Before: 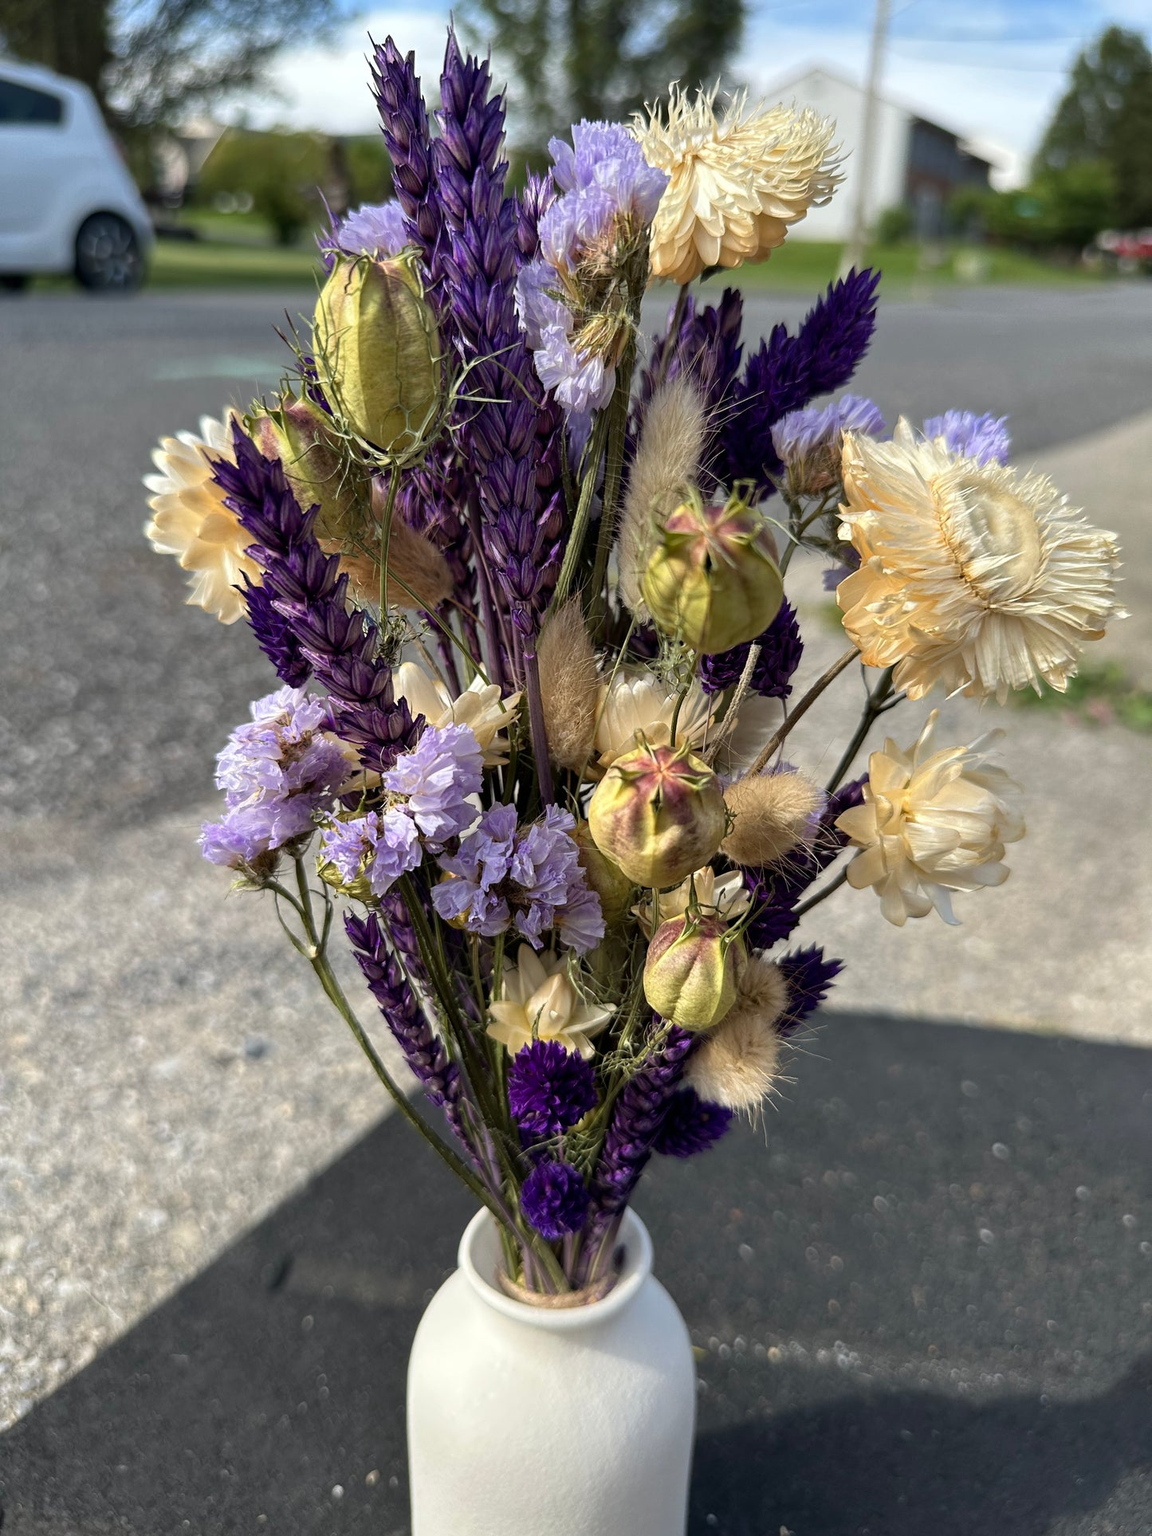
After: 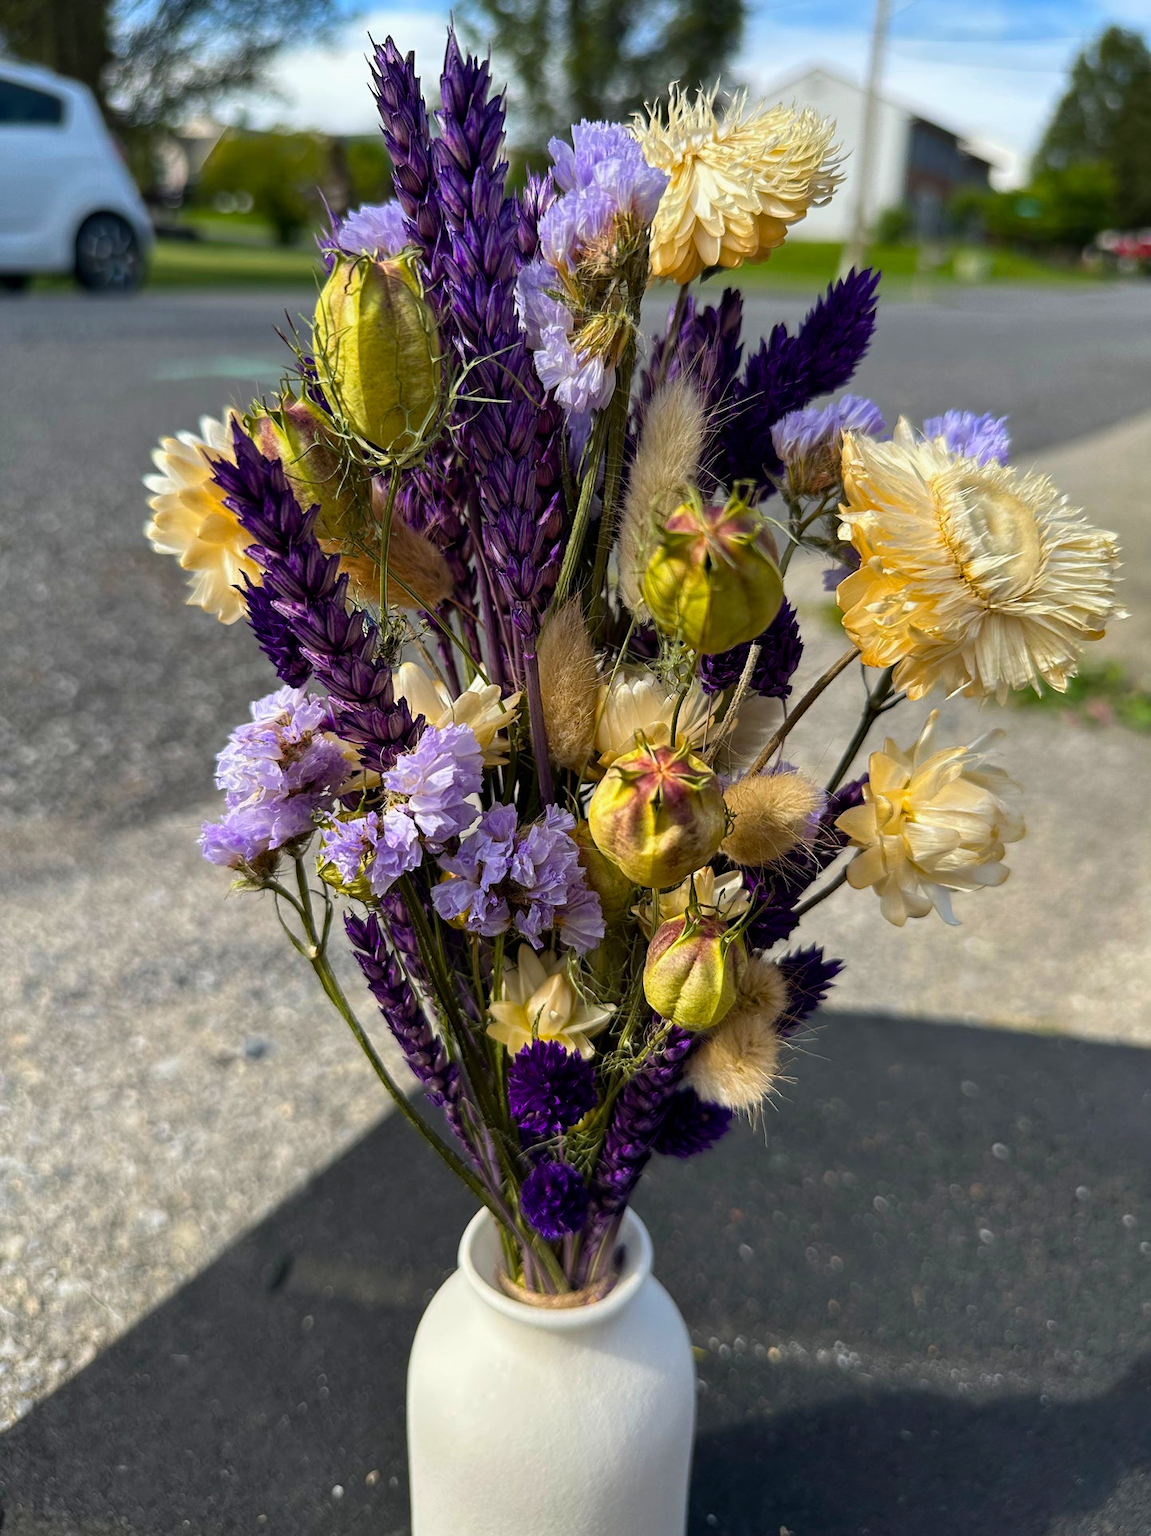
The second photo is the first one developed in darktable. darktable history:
exposure: exposure -0.216 EV, compensate highlight preservation false
color balance rgb: shadows lift › luminance -9.841%, highlights gain › luminance 10.472%, linear chroma grading › global chroma 8.67%, perceptual saturation grading › global saturation 29.444%
